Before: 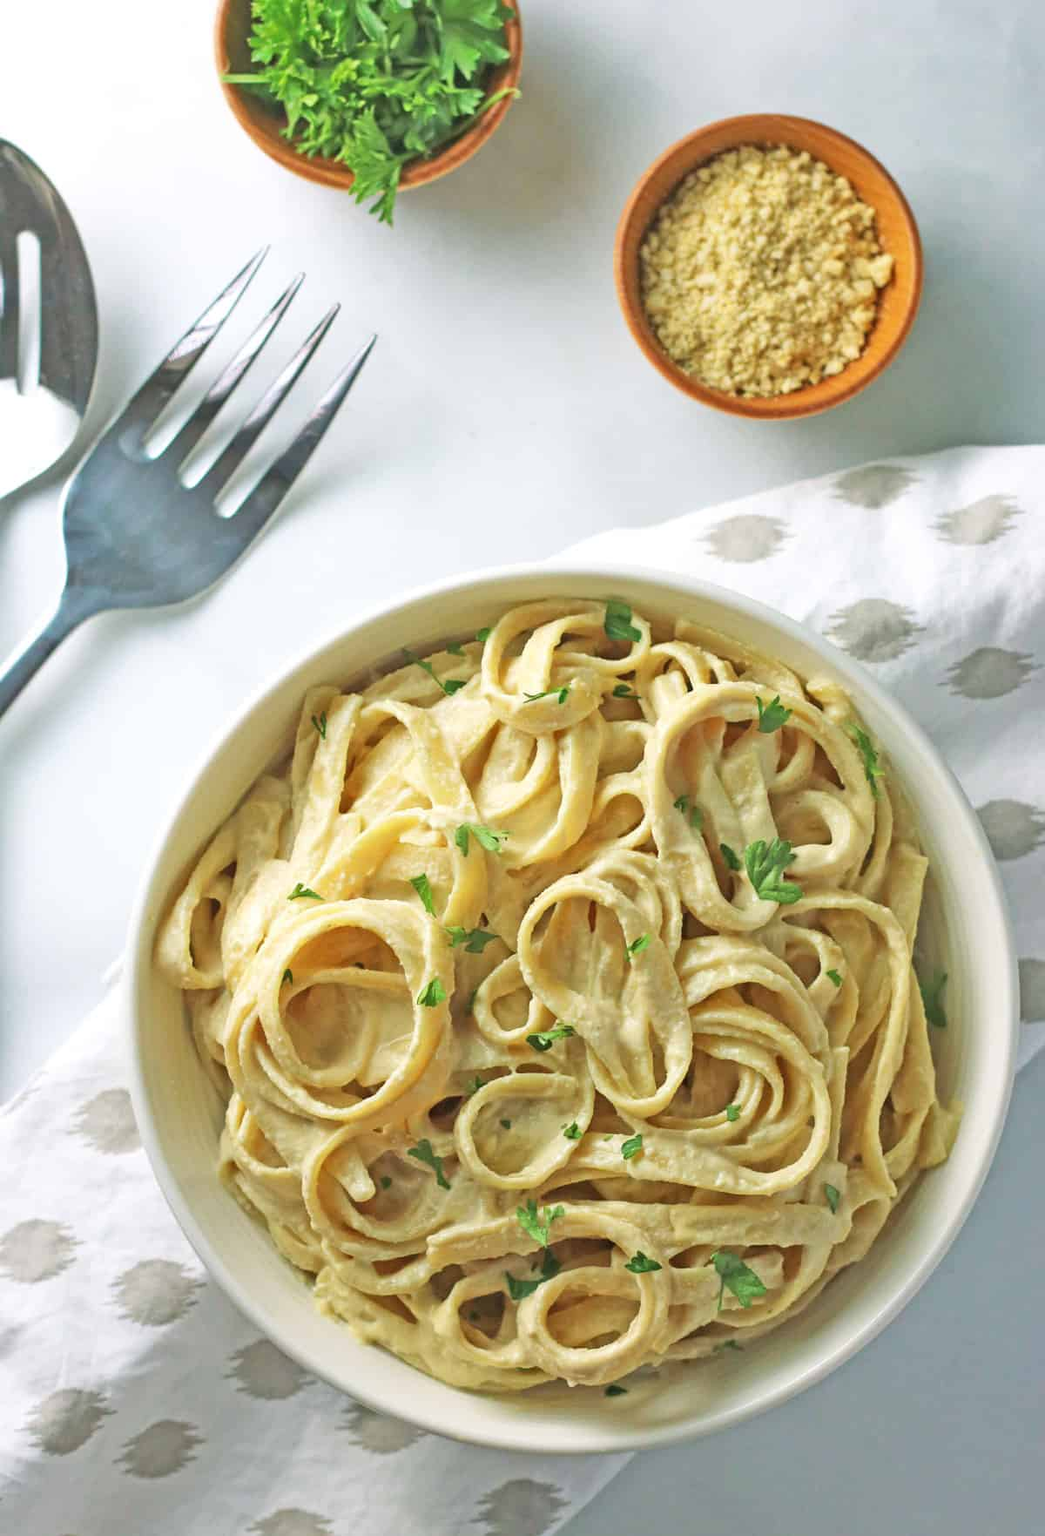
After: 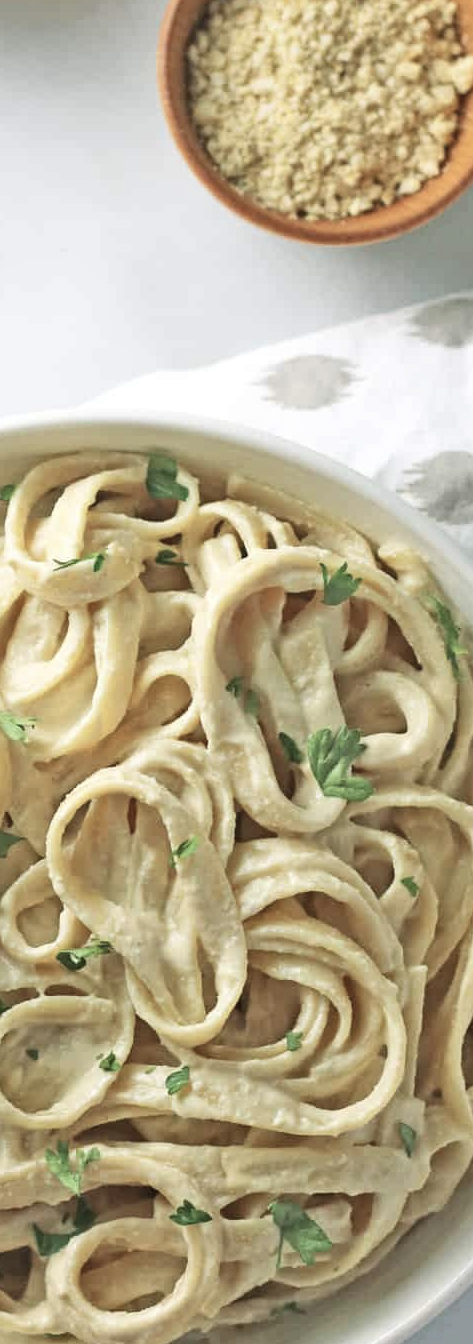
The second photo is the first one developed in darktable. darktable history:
crop: left 45.721%, top 13.393%, right 14.118%, bottom 10.01%
contrast brightness saturation: contrast 0.1, saturation -0.36
